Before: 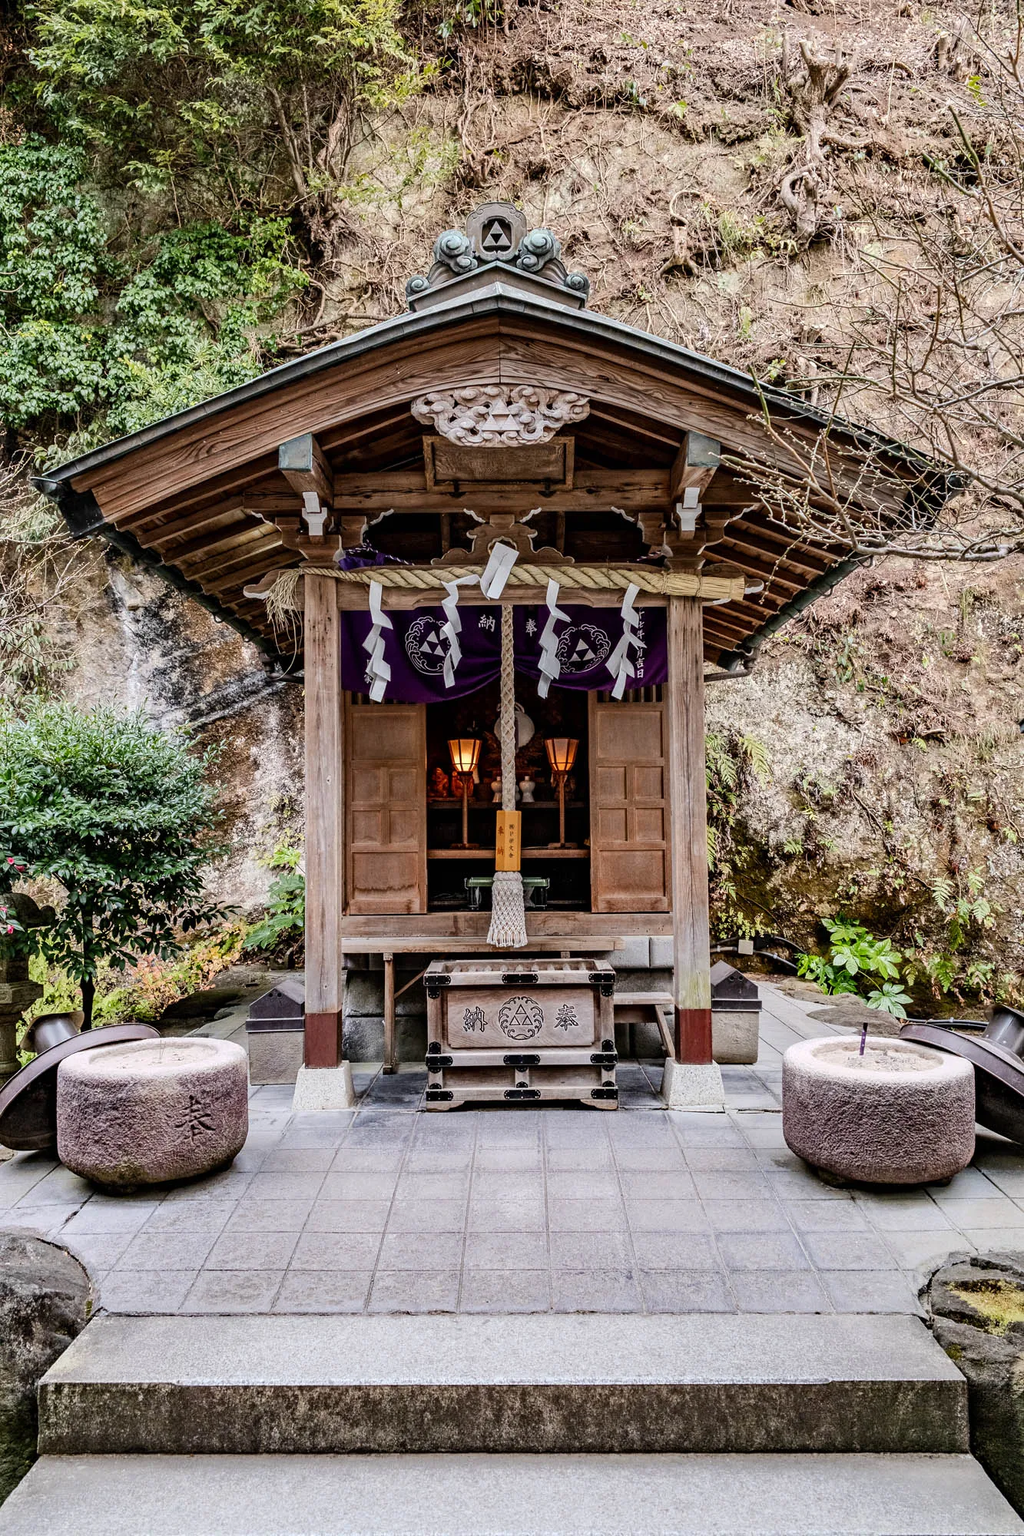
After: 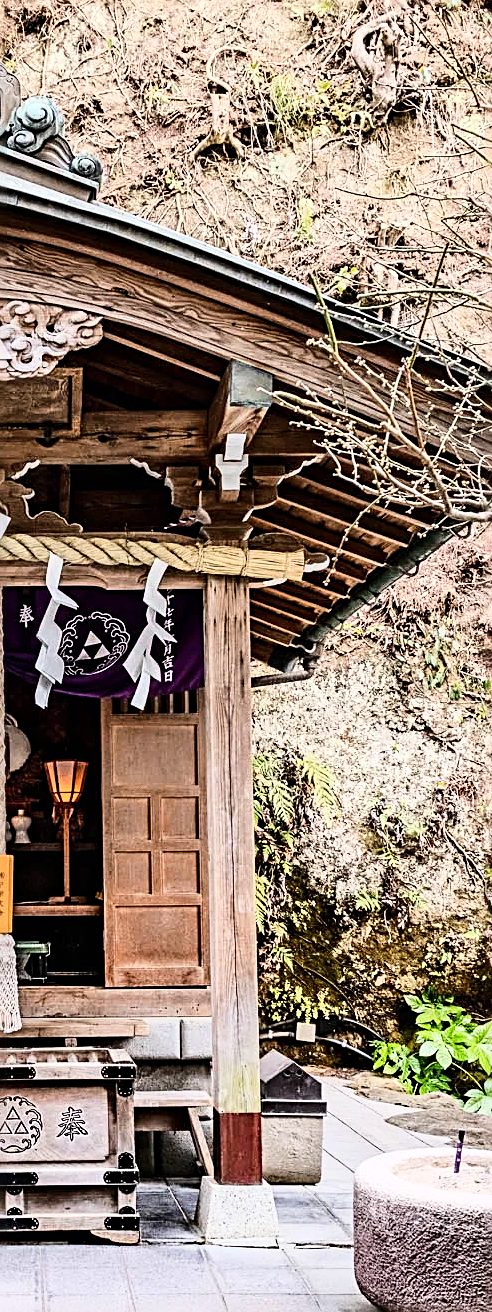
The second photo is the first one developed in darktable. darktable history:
white balance: emerald 1
base curve: curves: ch0 [(0, 0) (0.028, 0.03) (0.121, 0.232) (0.46, 0.748) (0.859, 0.968) (1, 1)]
crop and rotate: left 49.936%, top 10.094%, right 13.136%, bottom 24.256%
sharpen: radius 2.676, amount 0.669
